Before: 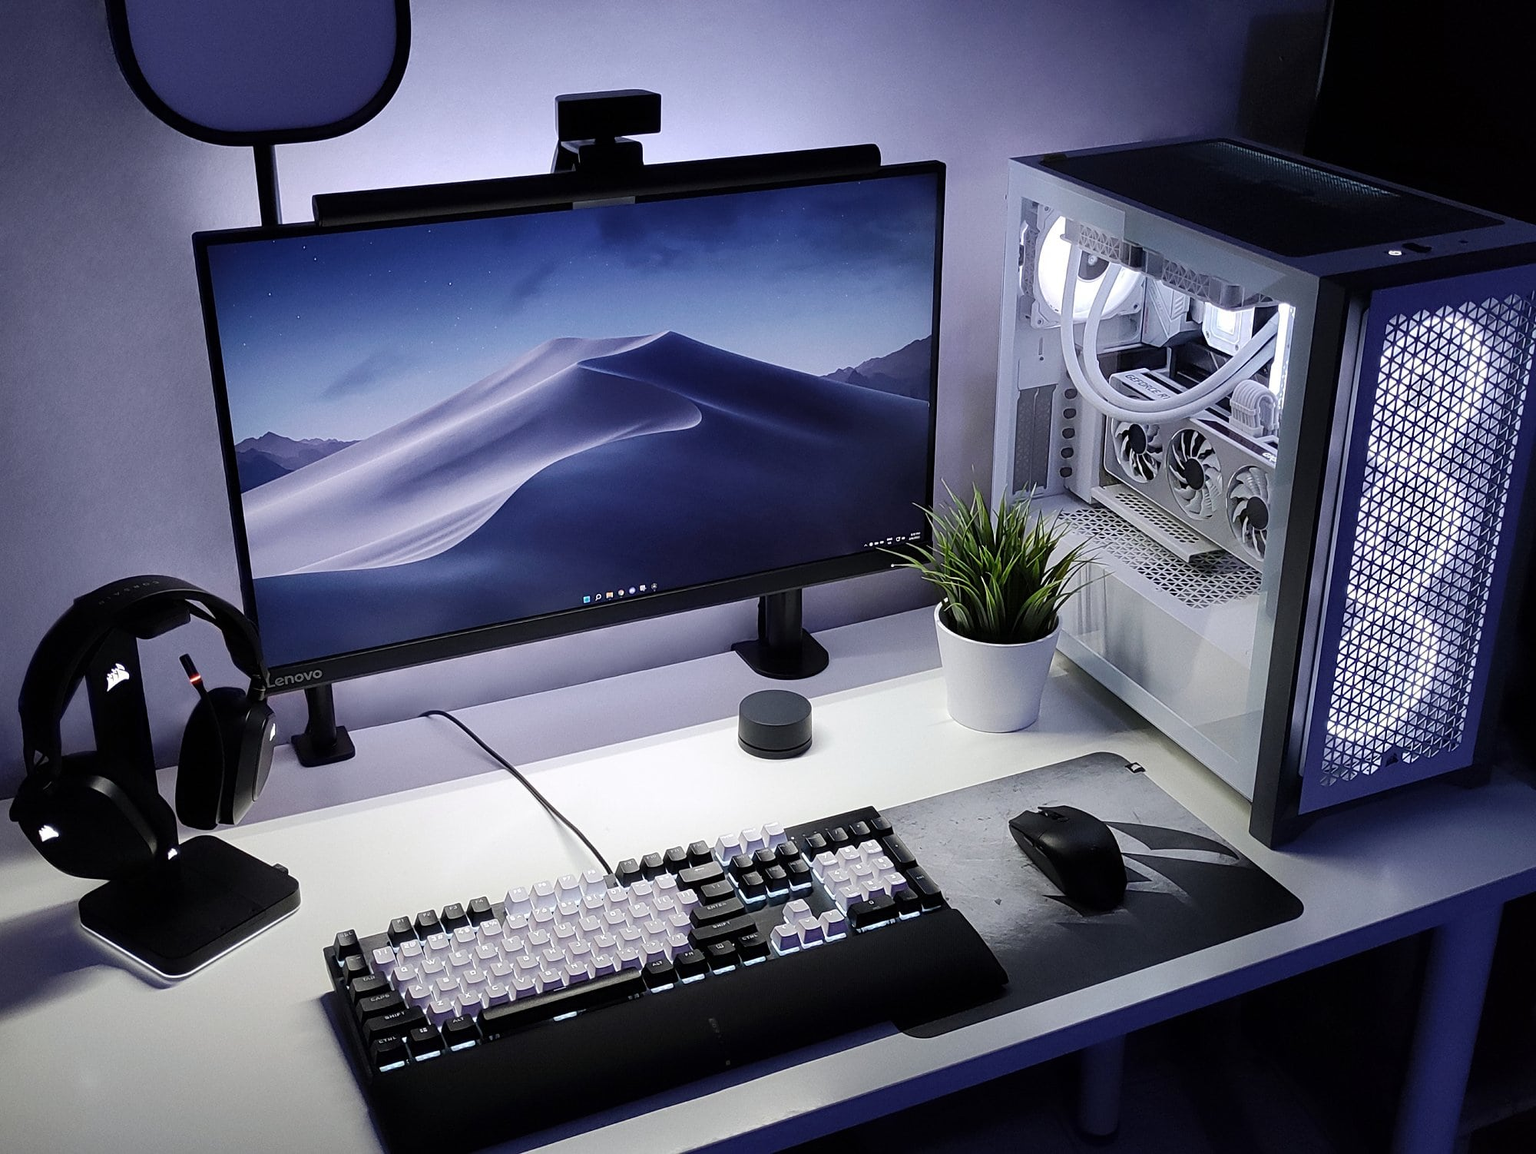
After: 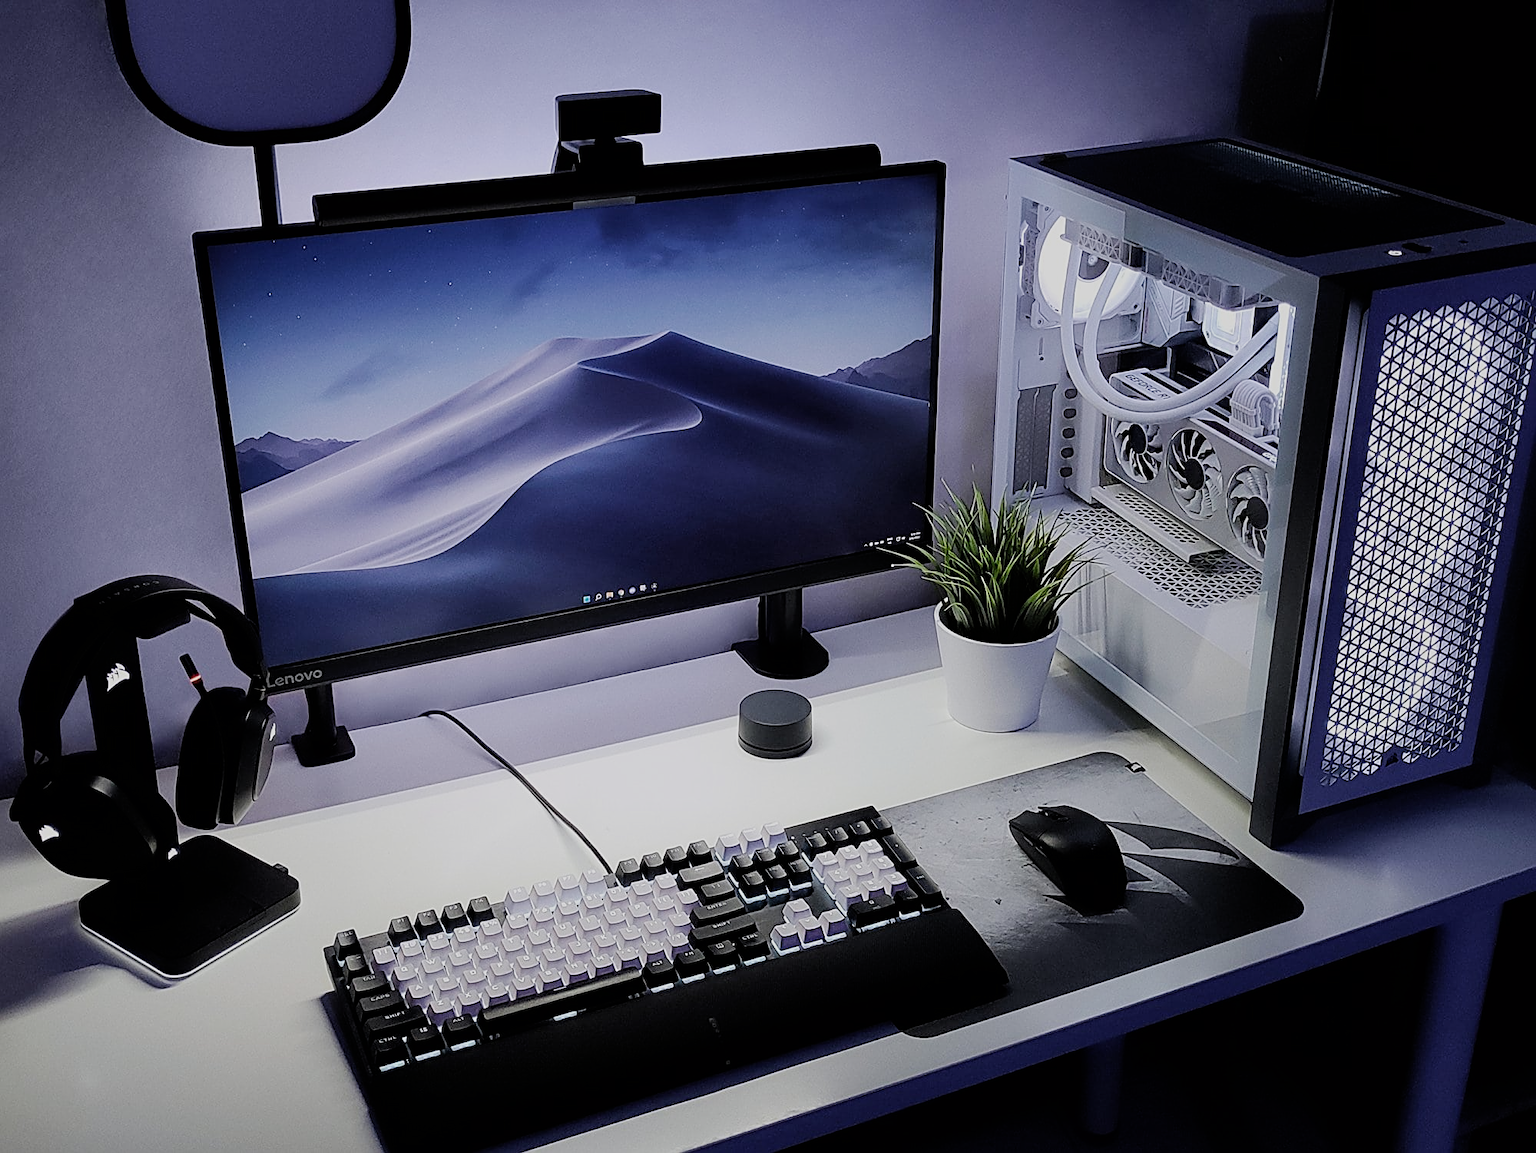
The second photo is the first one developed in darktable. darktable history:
filmic rgb: black relative exposure -7.65 EV, white relative exposure 4.56 EV, hardness 3.61, iterations of high-quality reconstruction 0
sharpen: on, module defaults
